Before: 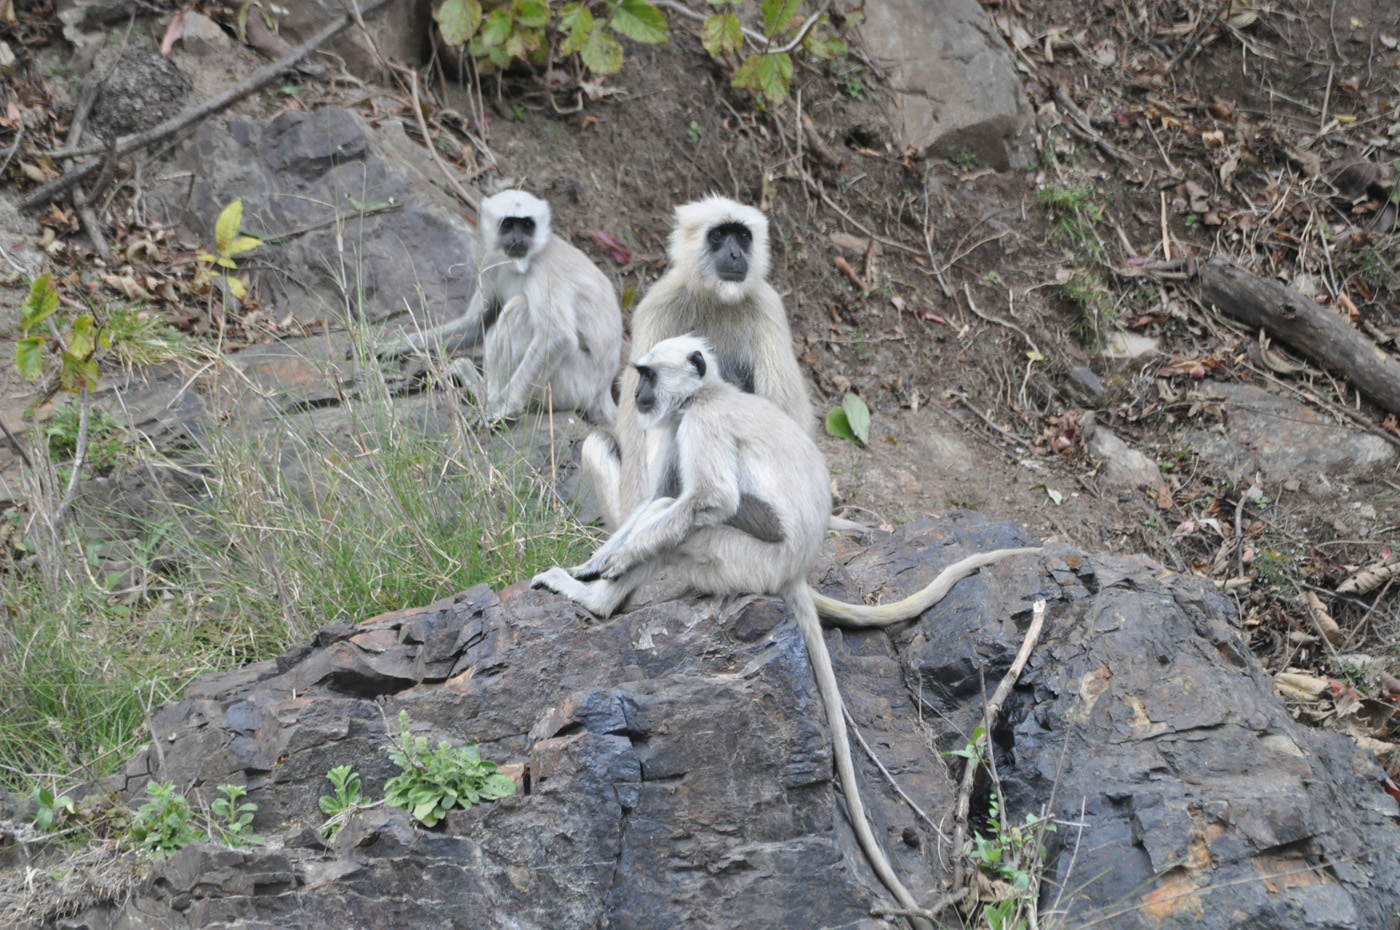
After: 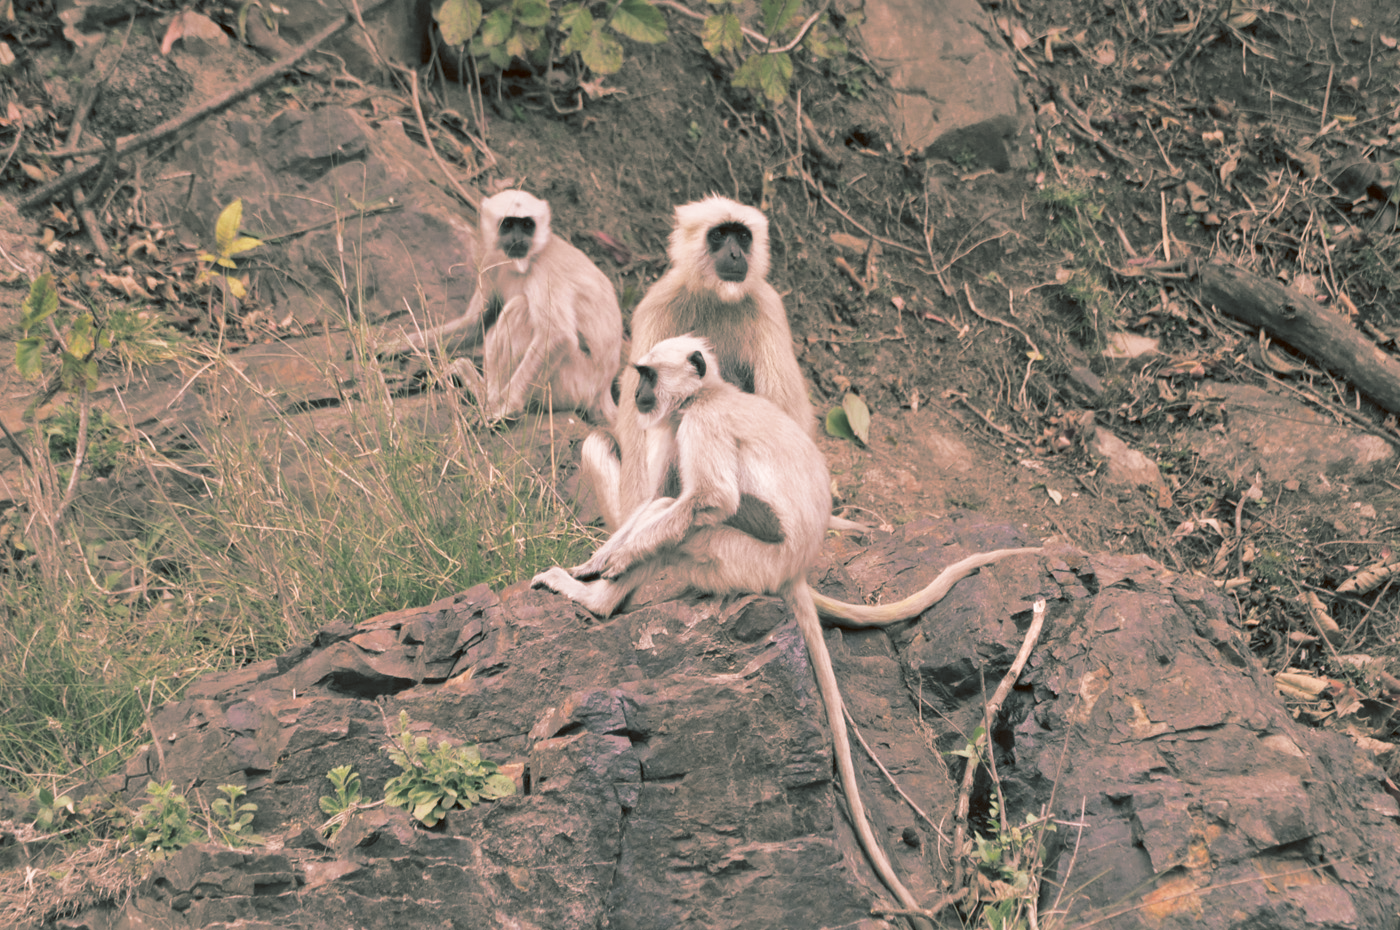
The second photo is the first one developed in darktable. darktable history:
color correction: highlights a* 9.03, highlights b* 8.71, shadows a* 40, shadows b* 40, saturation 0.8
split-toning: shadows › hue 183.6°, shadows › saturation 0.52, highlights › hue 0°, highlights › saturation 0
